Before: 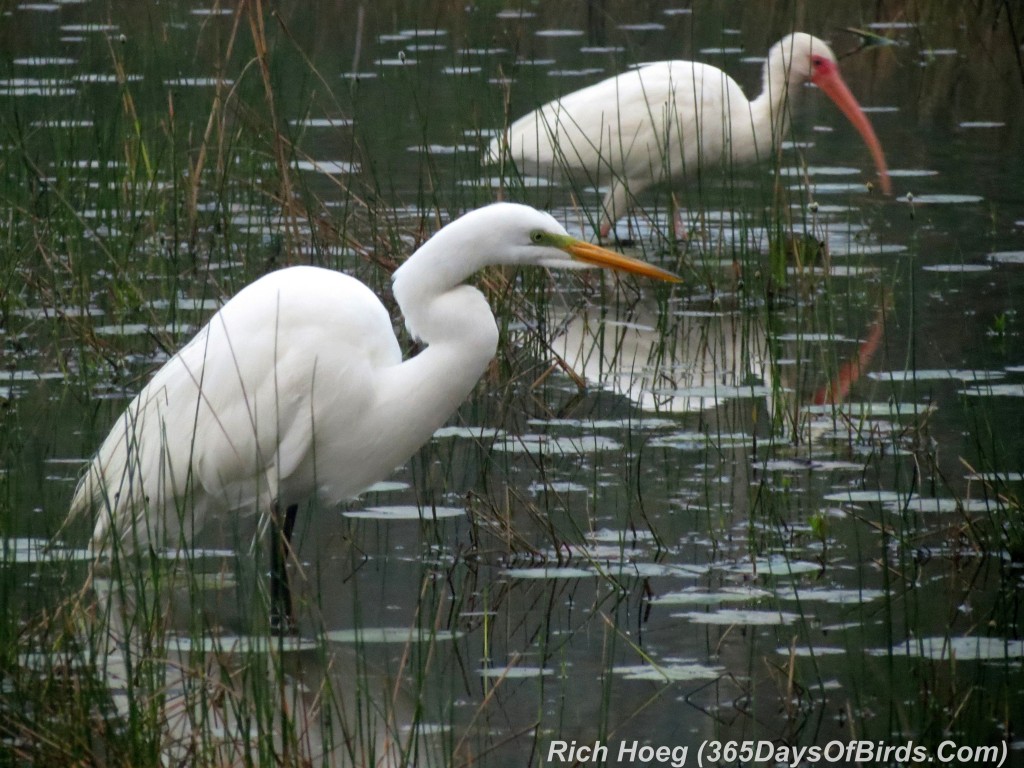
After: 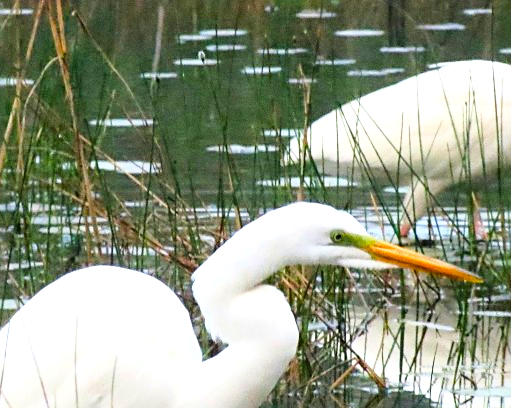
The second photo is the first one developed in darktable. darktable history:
crop: left 19.561%, right 30.457%, bottom 46.811%
base curve: curves: ch0 [(0, 0) (0.028, 0.03) (0.121, 0.232) (0.46, 0.748) (0.859, 0.968) (1, 1)]
sharpen: on, module defaults
local contrast: mode bilateral grid, contrast 20, coarseness 51, detail 121%, midtone range 0.2
contrast brightness saturation: contrast 0.028, brightness 0.057, saturation 0.122
color balance rgb: perceptual saturation grading › global saturation 20%, perceptual saturation grading › highlights -50.309%, perceptual saturation grading › shadows 30.52%, perceptual brilliance grading › global brilliance 17.713%, global vibrance 20%
